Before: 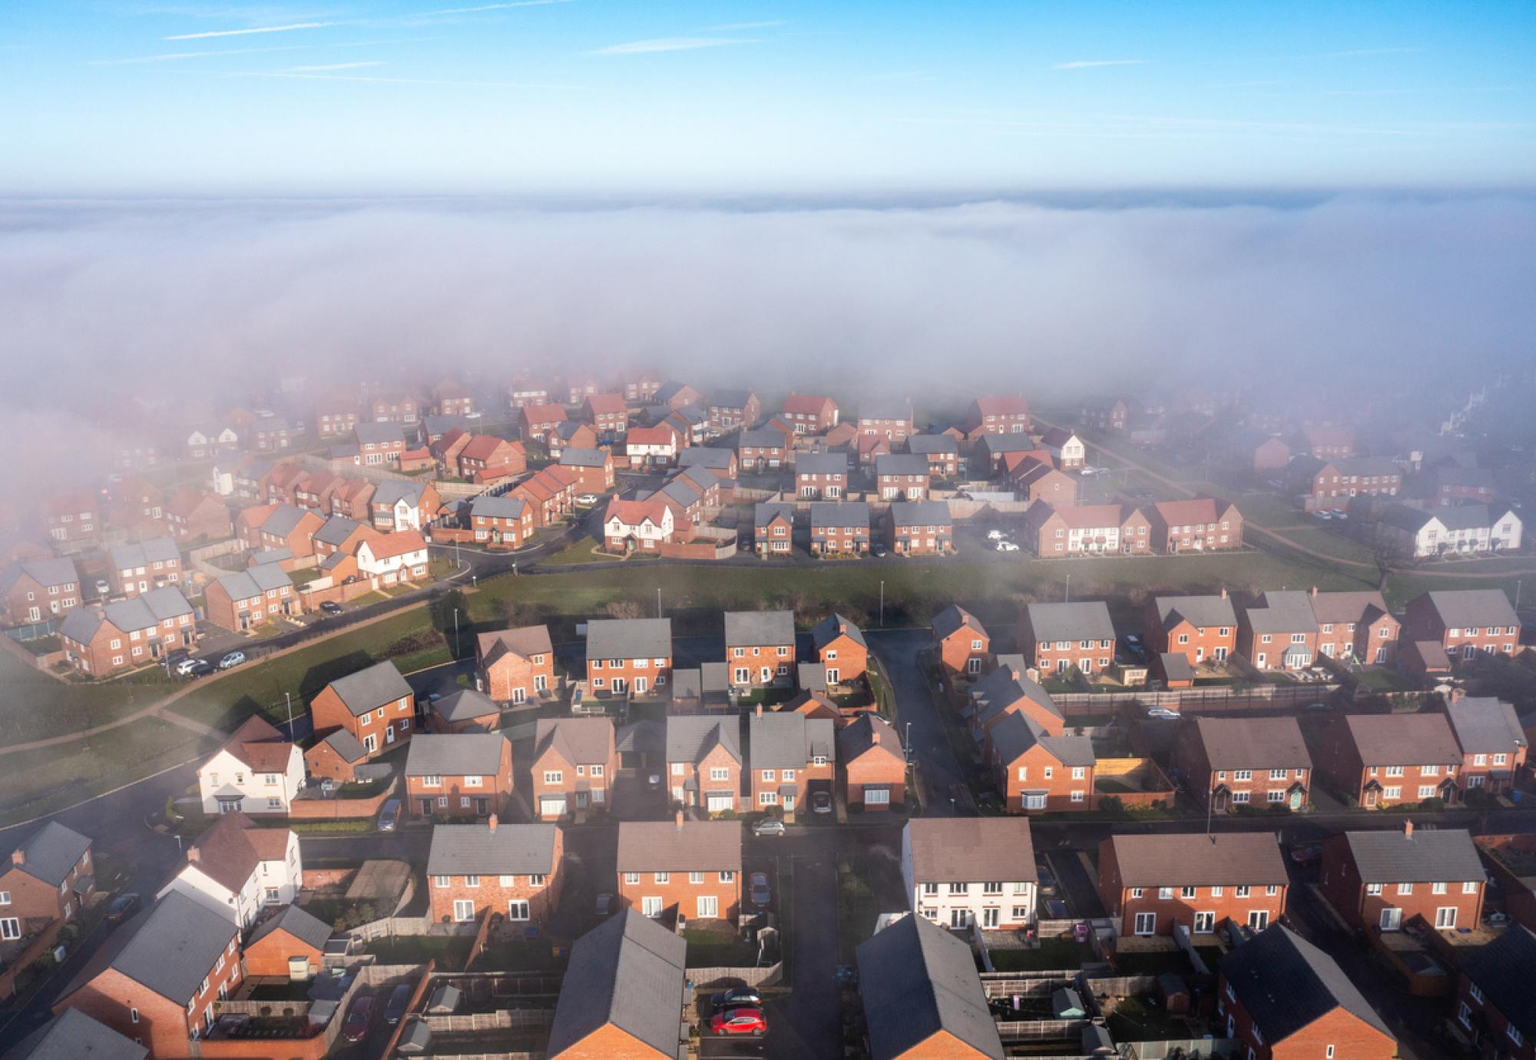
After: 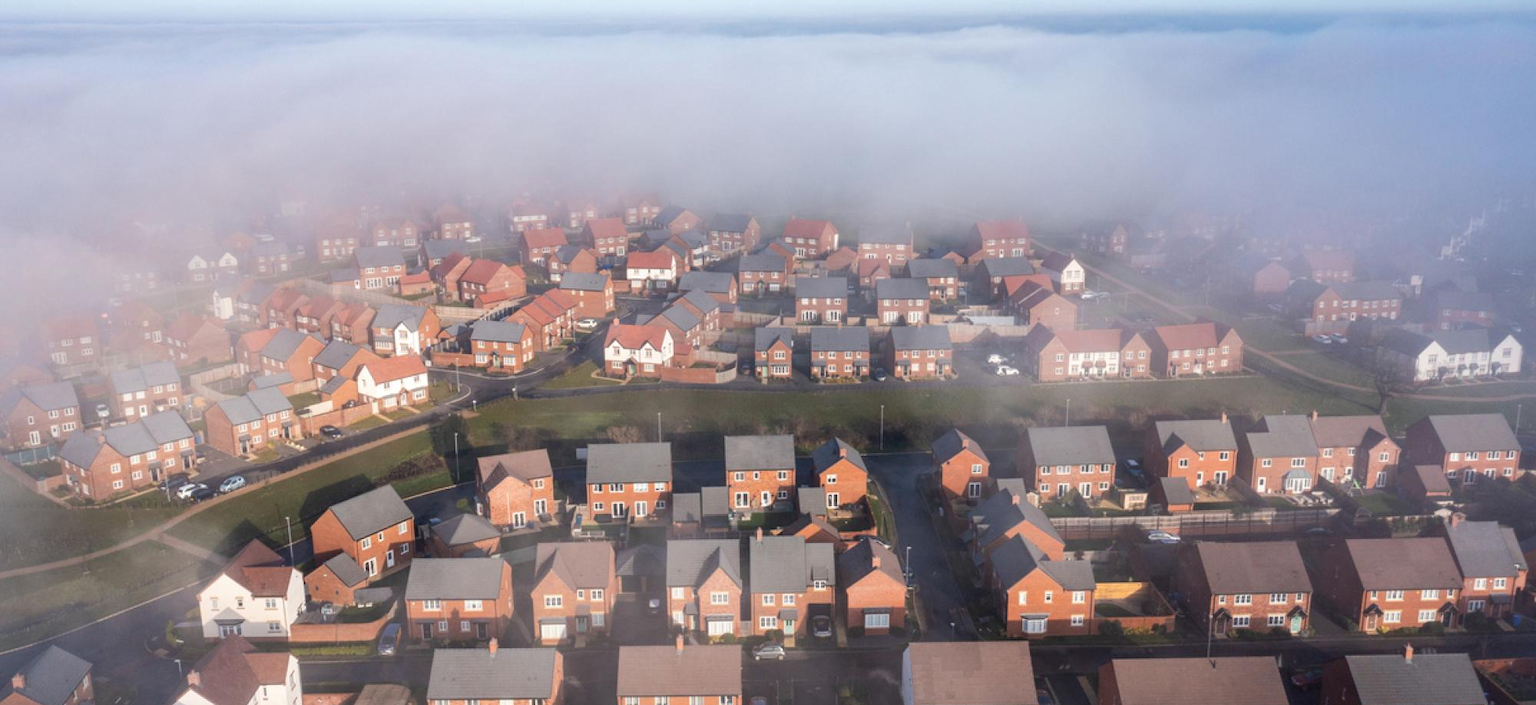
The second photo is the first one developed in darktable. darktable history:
crop: top 16.636%, bottom 16.729%
tone equalizer: edges refinement/feathering 500, mask exposure compensation -1.57 EV, preserve details no
